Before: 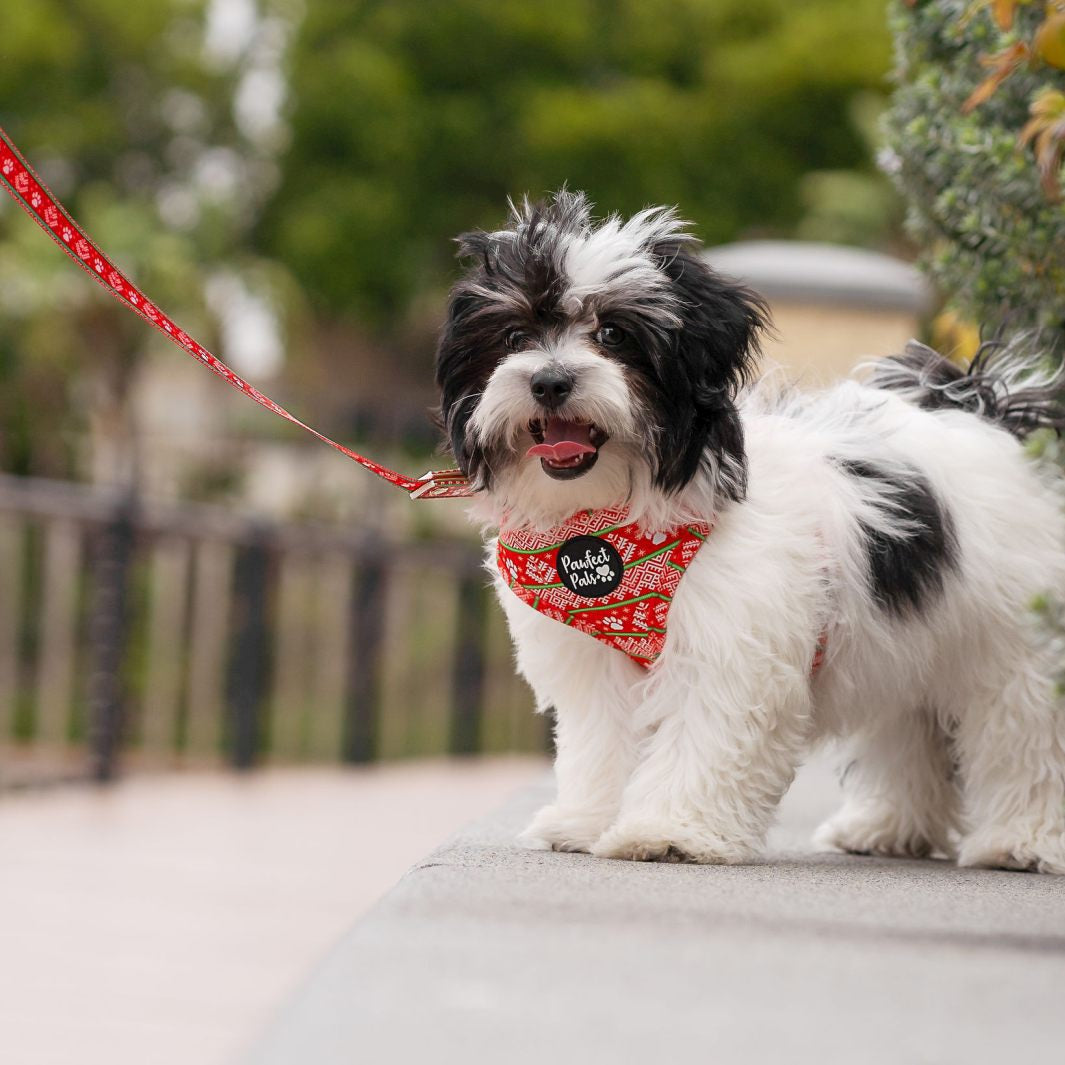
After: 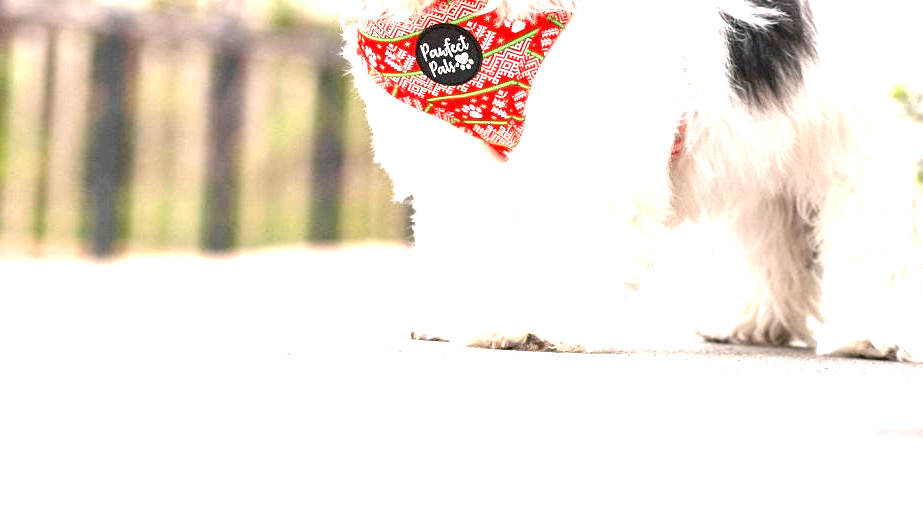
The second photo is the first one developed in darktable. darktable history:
local contrast: highlights 106%, shadows 98%, detail 120%, midtone range 0.2
crop and rotate: left 13.312%, top 48.104%, bottom 2.949%
exposure: black level correction 0.001, exposure 1.869 EV, compensate highlight preservation false
